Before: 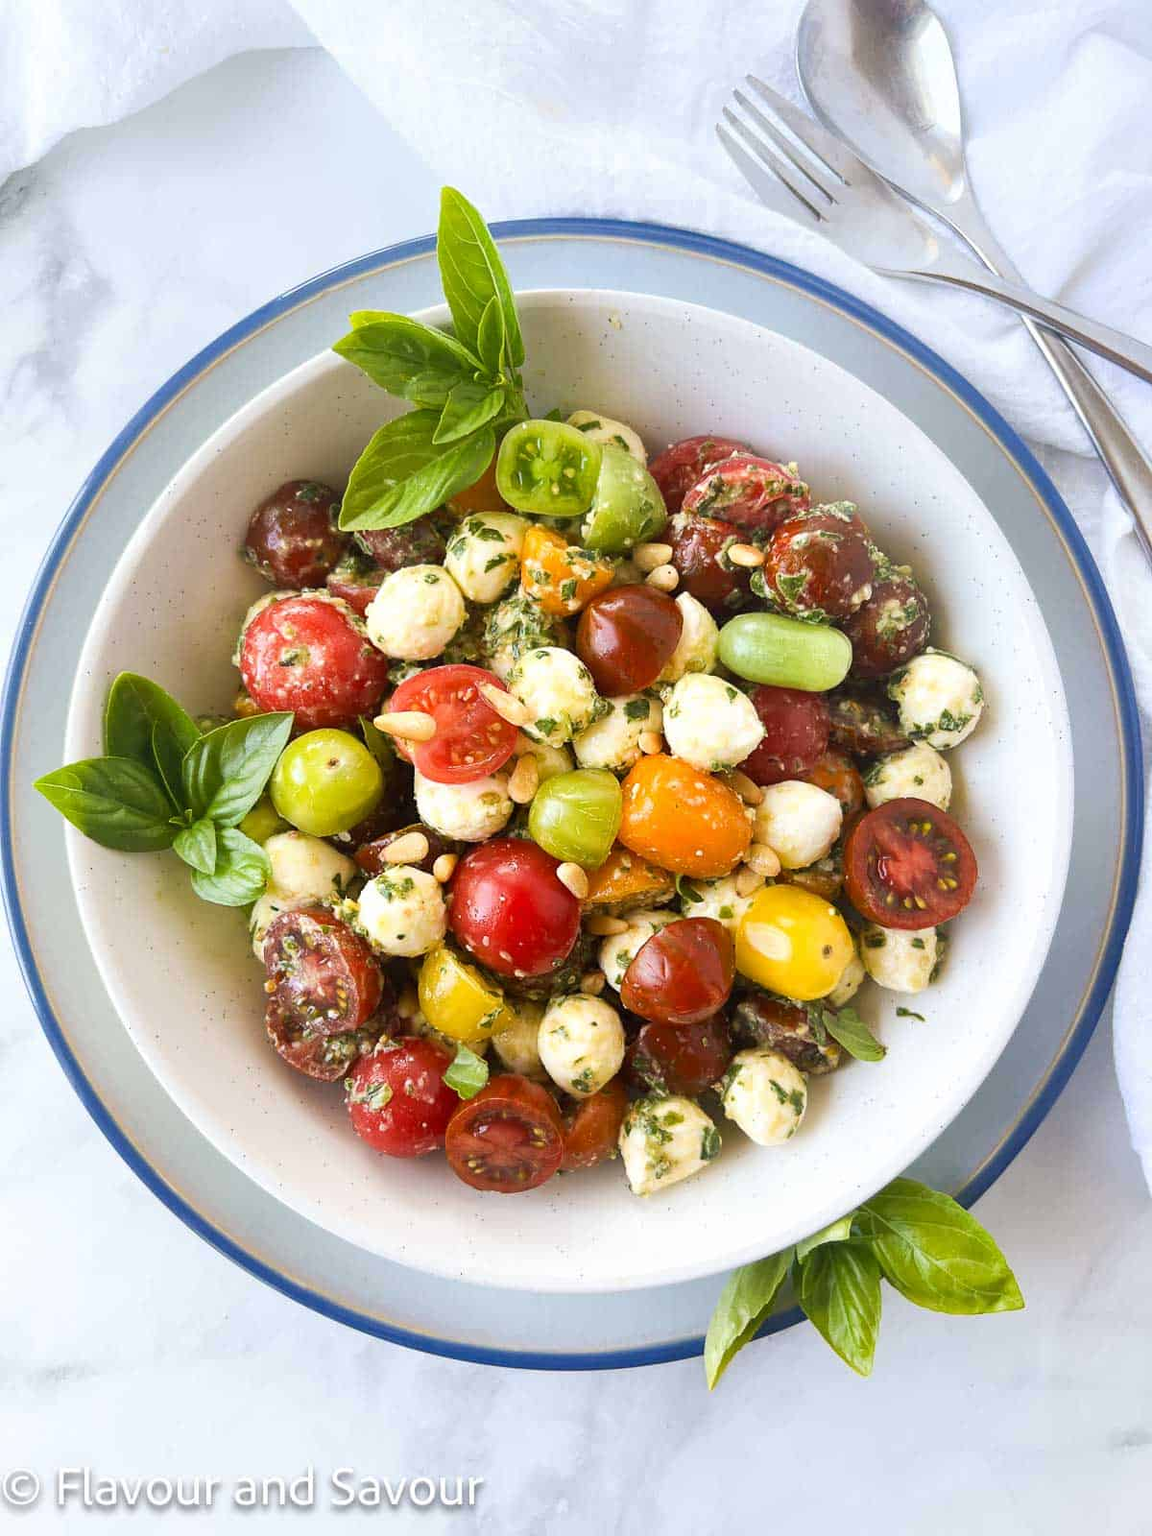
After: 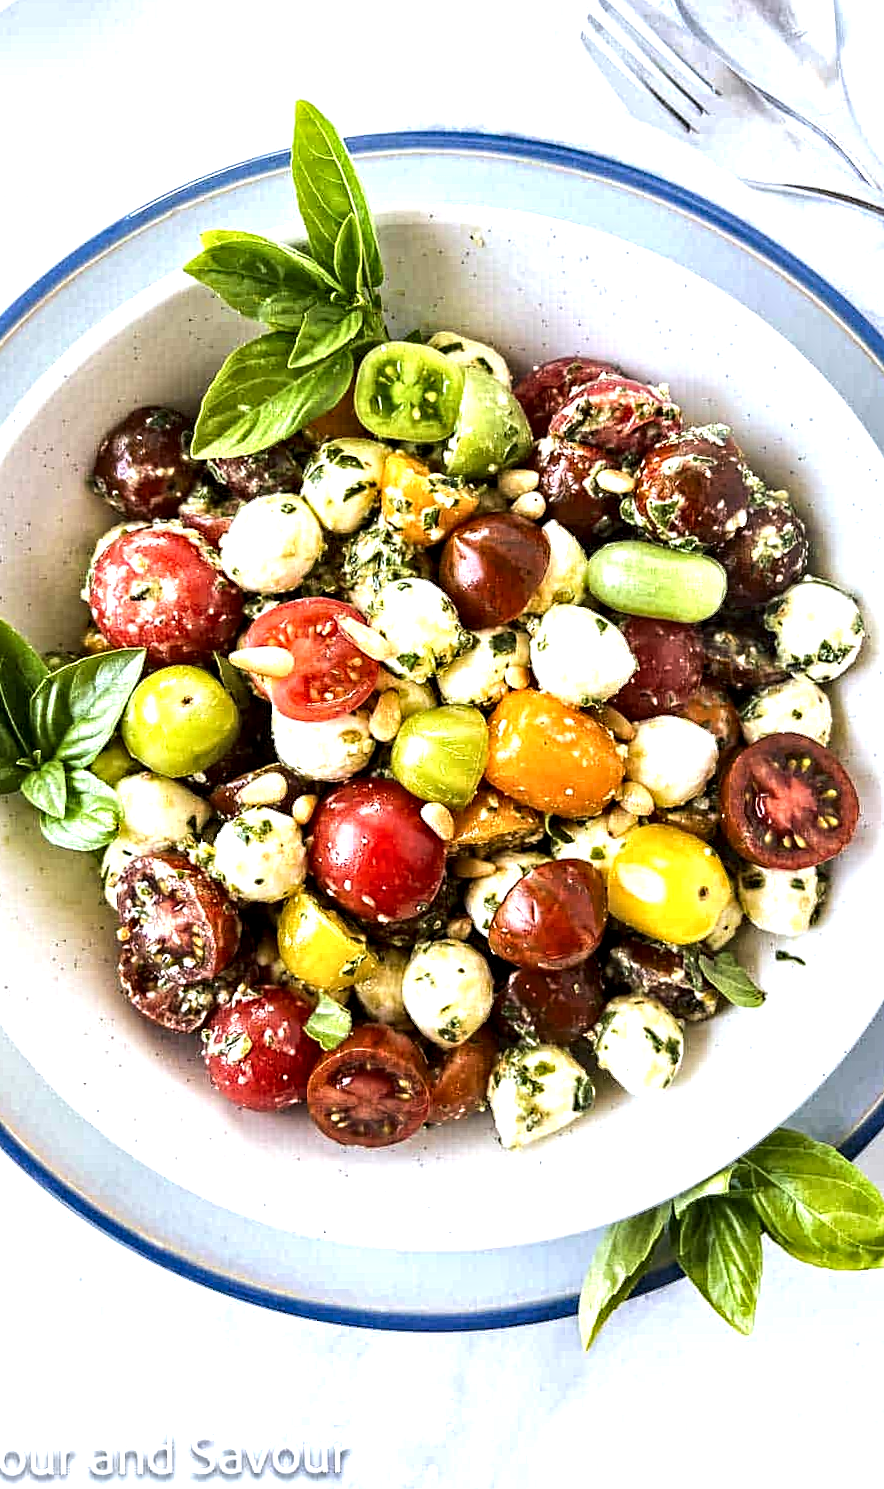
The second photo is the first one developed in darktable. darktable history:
crop and rotate: left 13.15%, top 5.251%, right 12.609%
rotate and perspective: rotation -0.45°, automatic cropping original format, crop left 0.008, crop right 0.992, crop top 0.012, crop bottom 0.988
tone equalizer: -8 EV -0.75 EV, -7 EV -0.7 EV, -6 EV -0.6 EV, -5 EV -0.4 EV, -3 EV 0.4 EV, -2 EV 0.6 EV, -1 EV 0.7 EV, +0 EV 0.75 EV, edges refinement/feathering 500, mask exposure compensation -1.57 EV, preserve details no
white balance: red 0.974, blue 1.044
contrast equalizer: octaves 7, y [[0.5, 0.542, 0.583, 0.625, 0.667, 0.708], [0.5 ×6], [0.5 ×6], [0 ×6], [0 ×6]]
